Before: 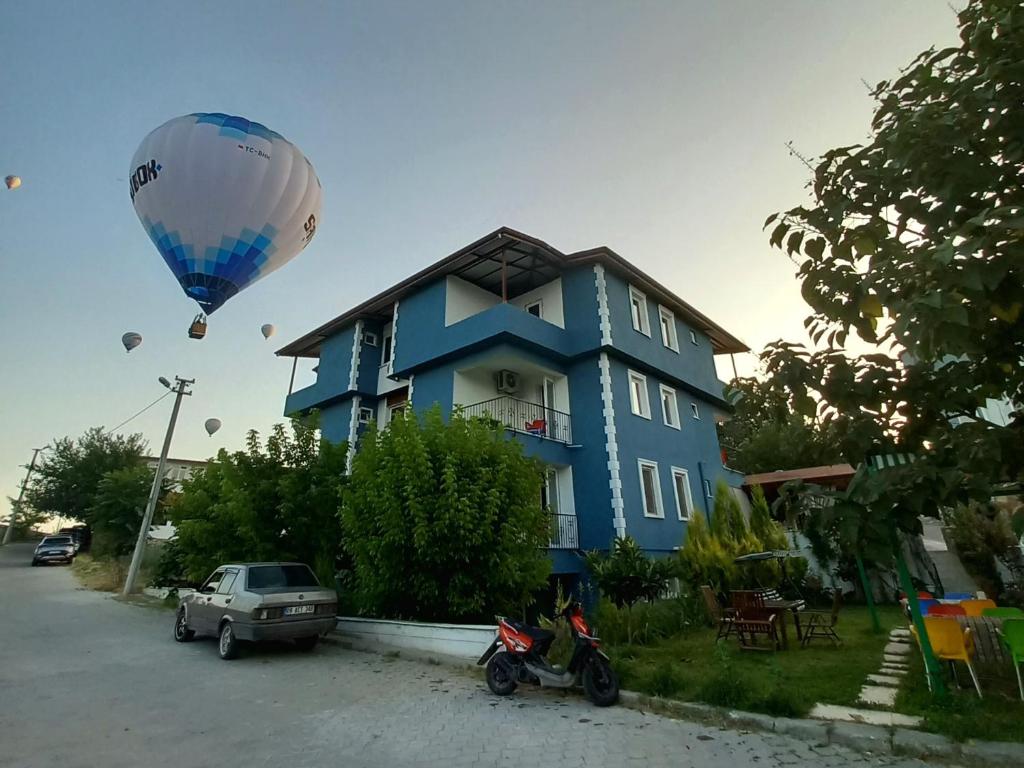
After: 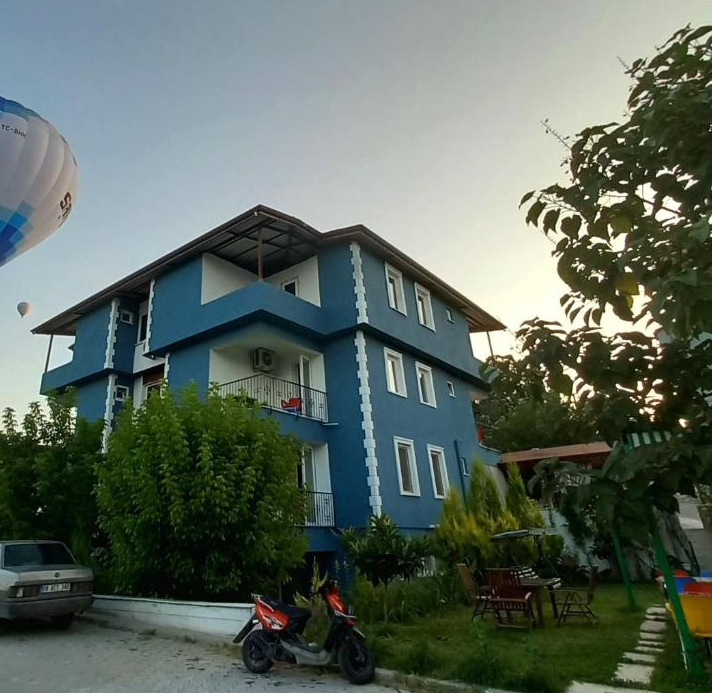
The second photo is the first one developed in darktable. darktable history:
crop and rotate: left 23.899%, top 2.886%, right 6.474%, bottom 6.778%
